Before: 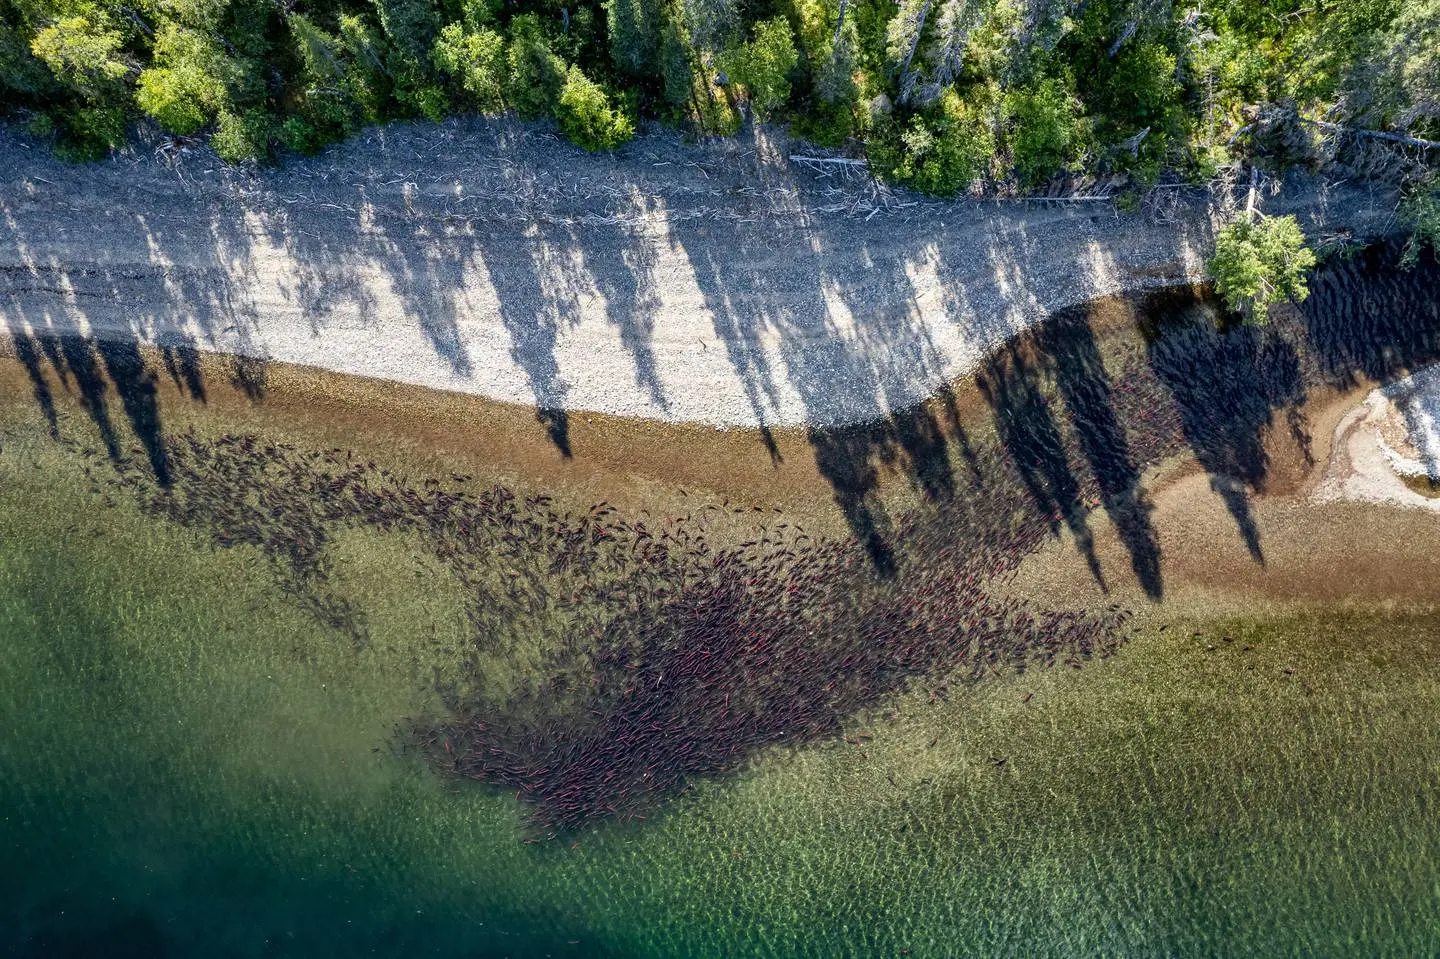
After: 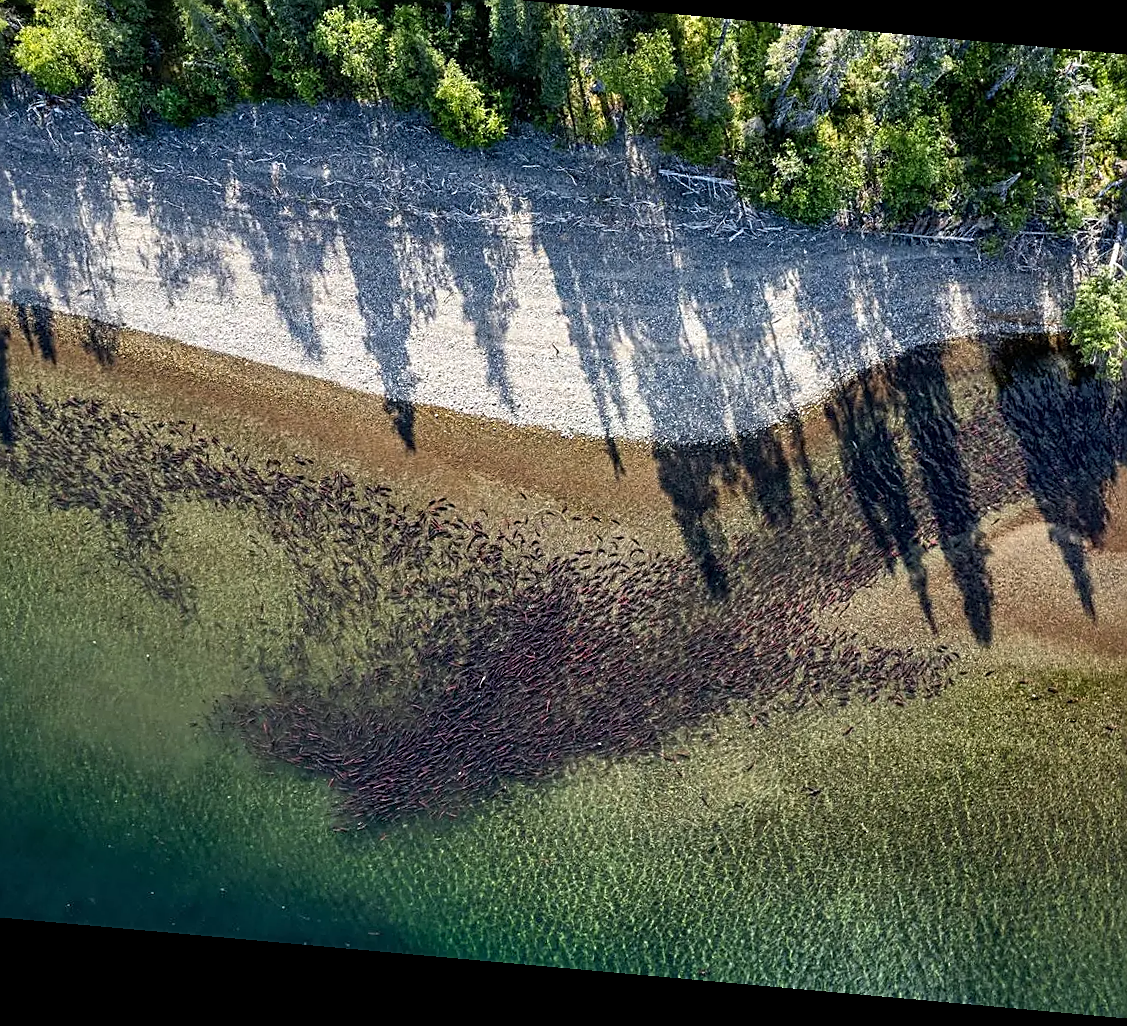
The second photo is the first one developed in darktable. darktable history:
rotate and perspective: rotation 5.12°, automatic cropping off
sharpen: amount 0.75
crop and rotate: left 13.15%, top 5.251%, right 12.609%
